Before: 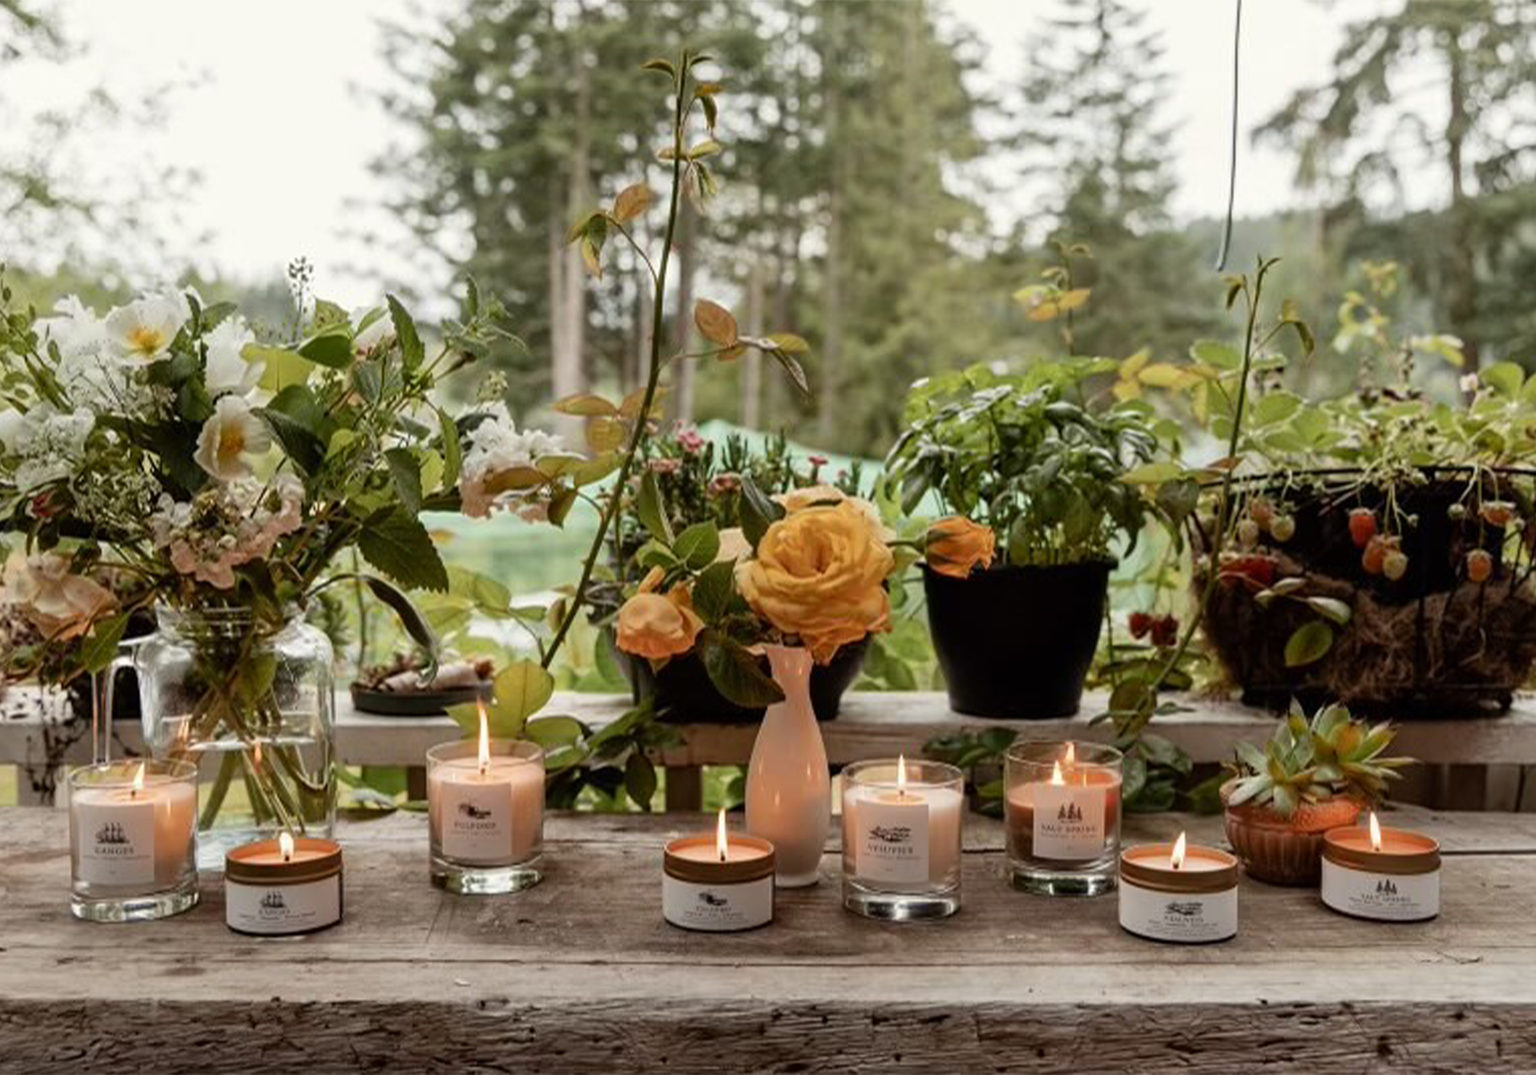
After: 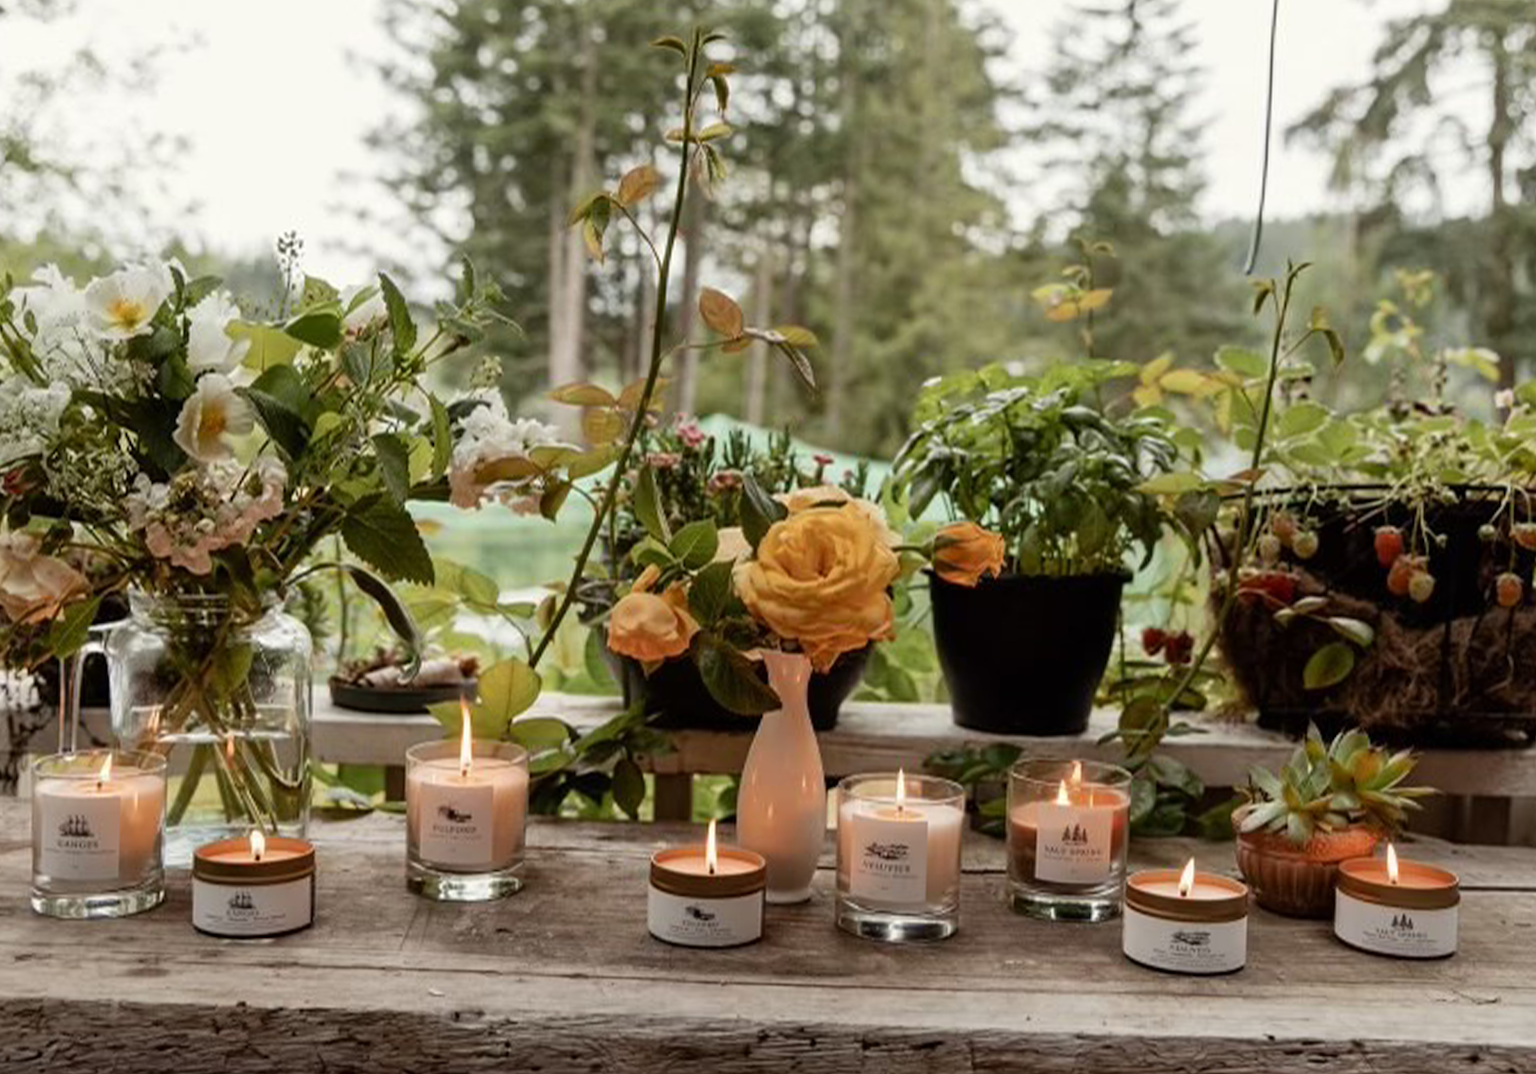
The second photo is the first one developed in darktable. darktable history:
crop and rotate: angle -1.72°
